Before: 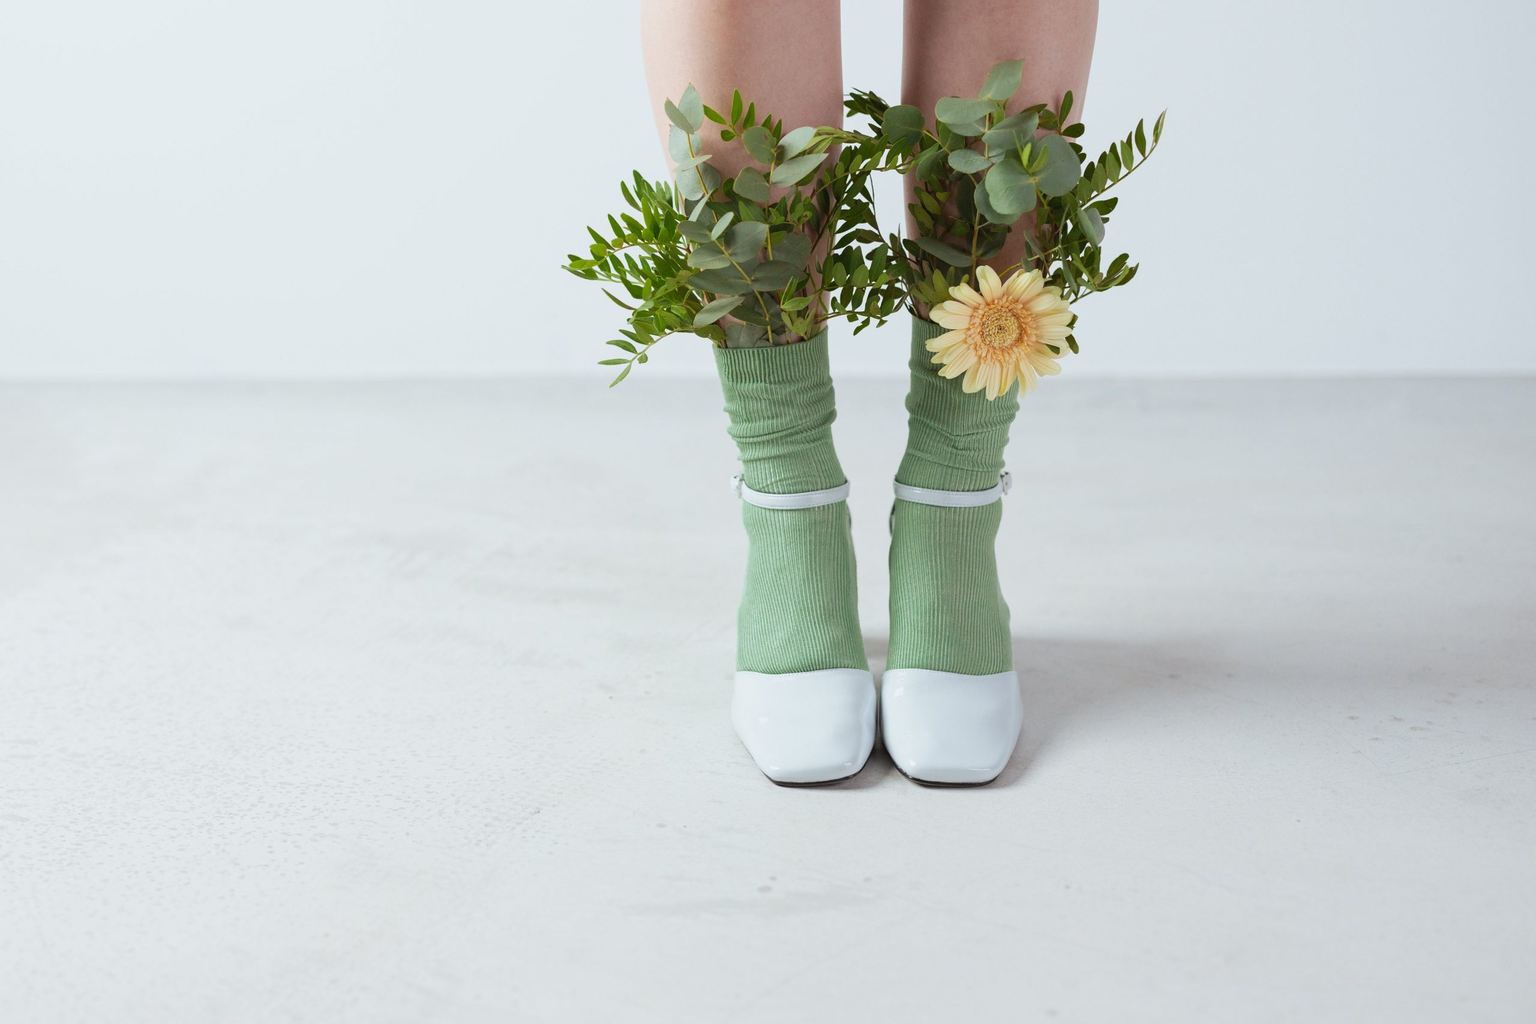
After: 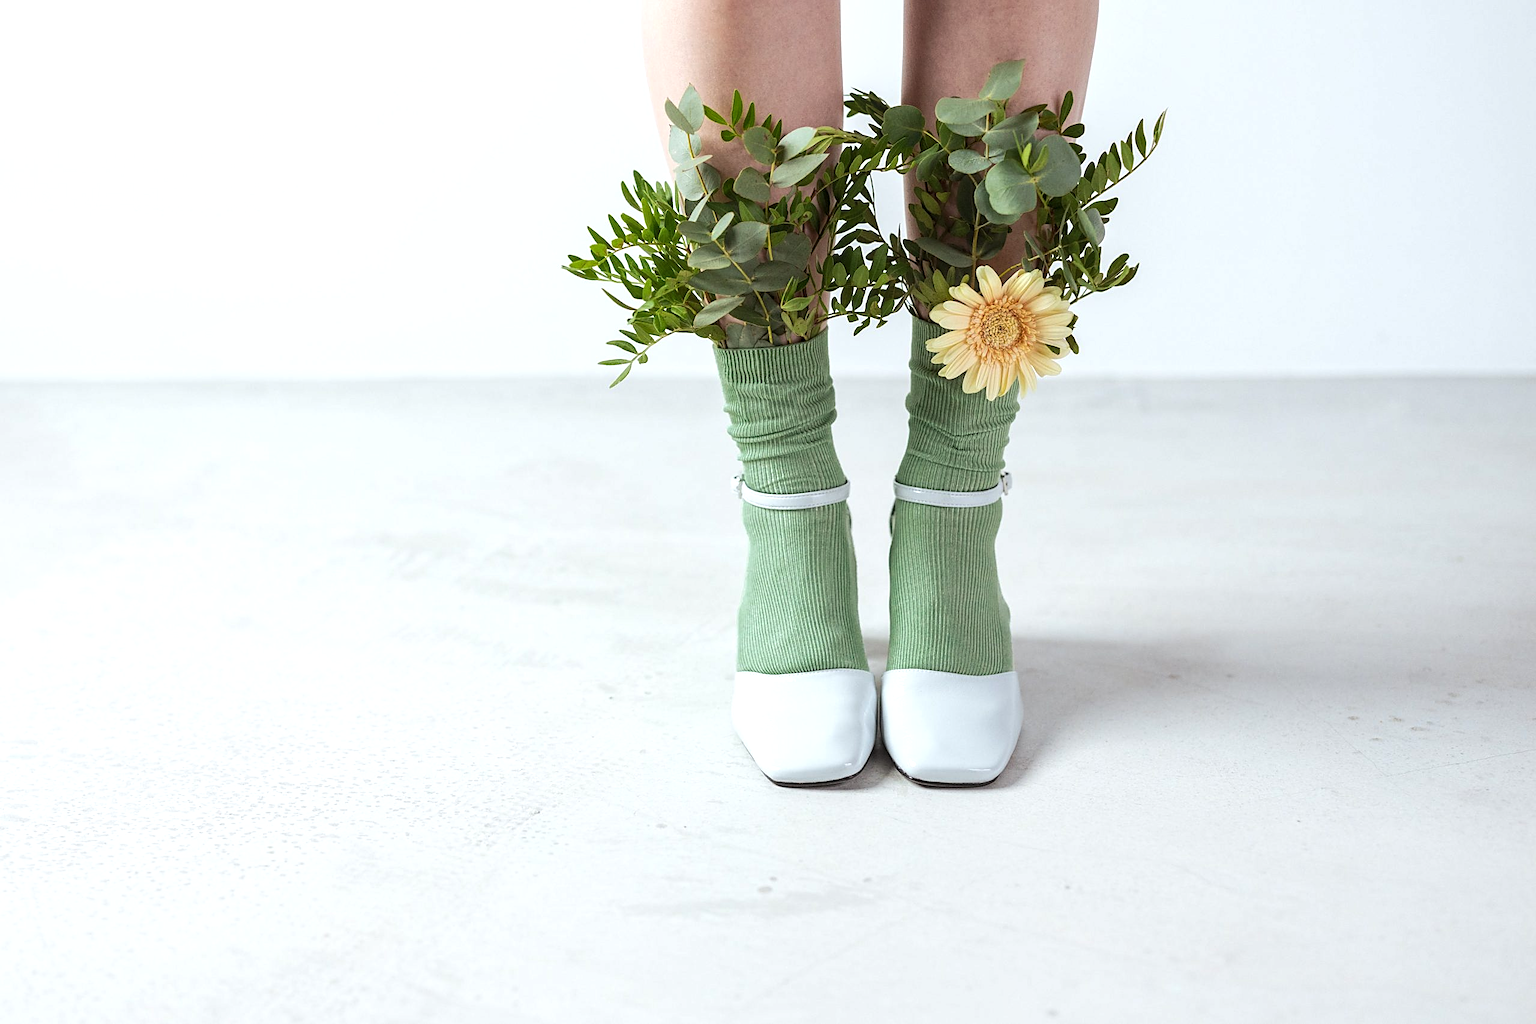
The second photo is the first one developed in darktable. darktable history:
local contrast: on, module defaults
sharpen: on, module defaults
tone equalizer: -8 EV -0.417 EV, -7 EV -0.389 EV, -6 EV -0.333 EV, -5 EV -0.222 EV, -3 EV 0.222 EV, -2 EV 0.333 EV, -1 EV 0.389 EV, +0 EV 0.417 EV, edges refinement/feathering 500, mask exposure compensation -1.57 EV, preserve details no
